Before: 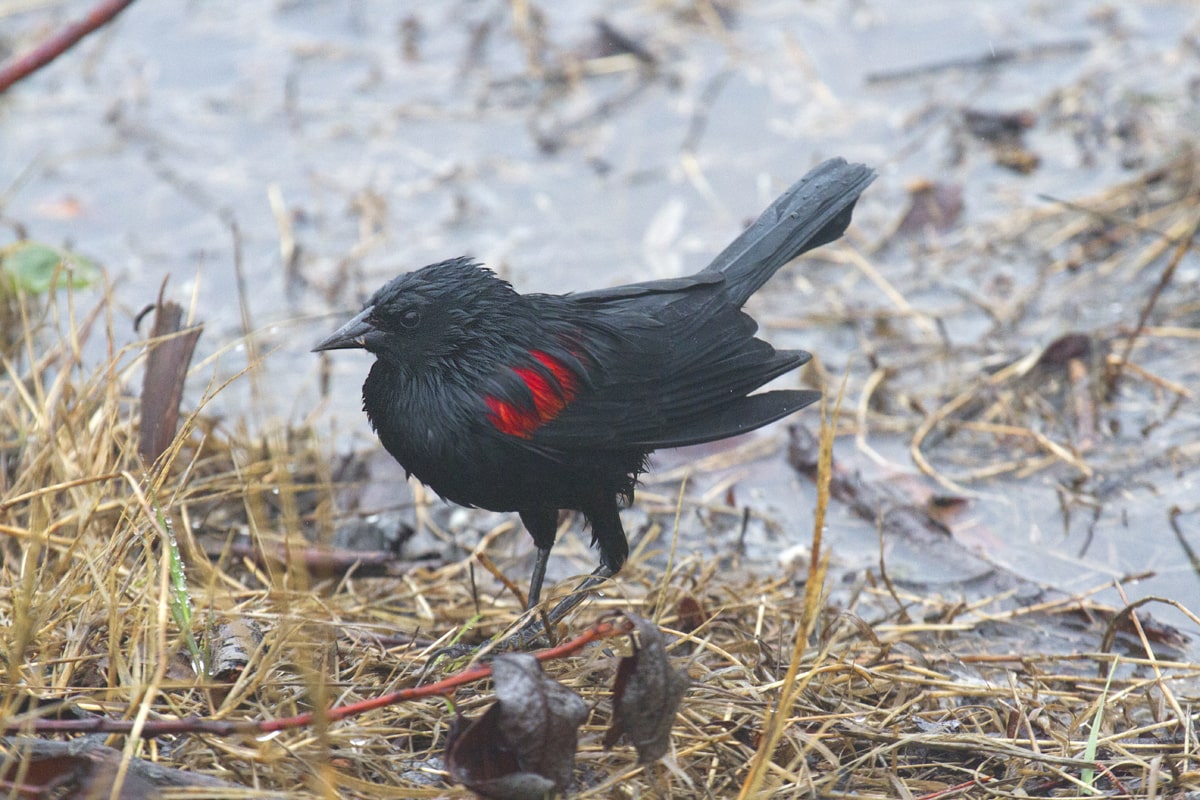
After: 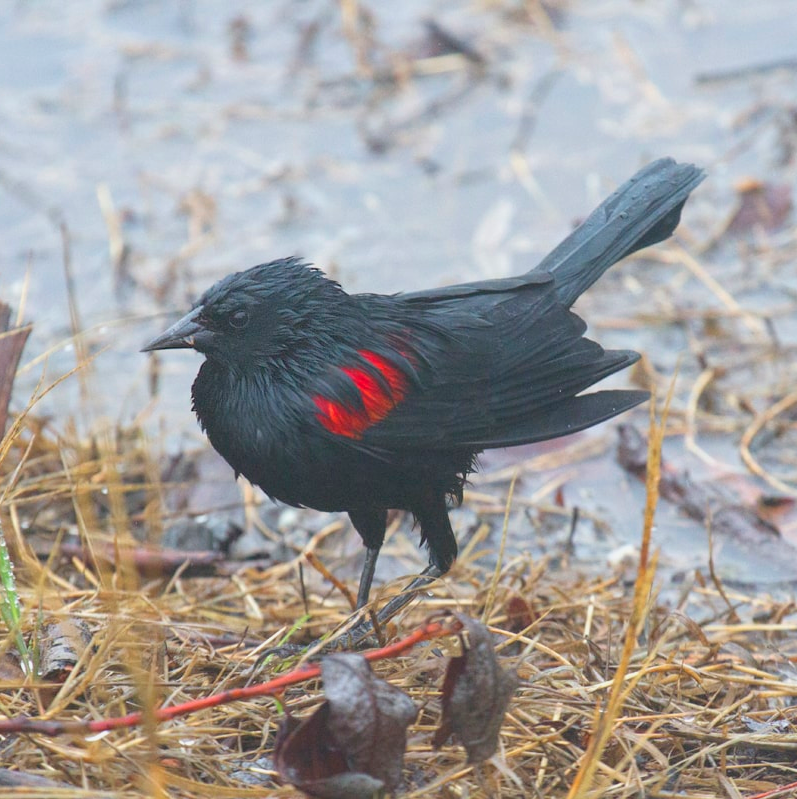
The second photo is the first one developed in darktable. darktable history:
crop and rotate: left 14.295%, right 19.26%
contrast brightness saturation: contrast -0.095, brightness 0.049, saturation 0.084
